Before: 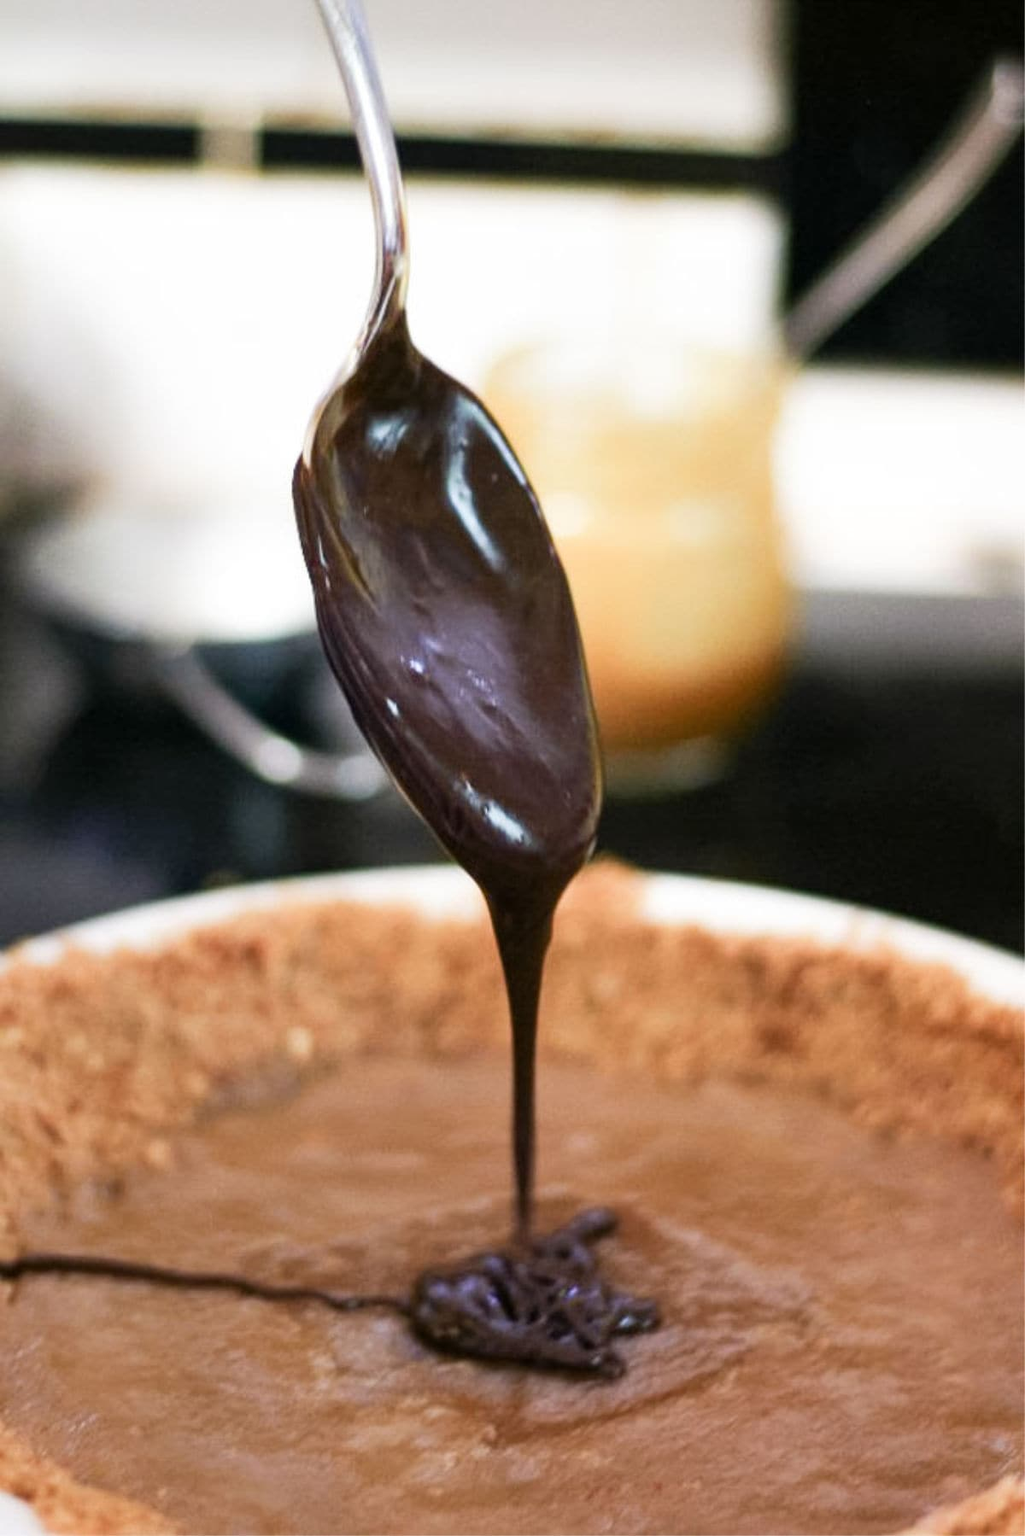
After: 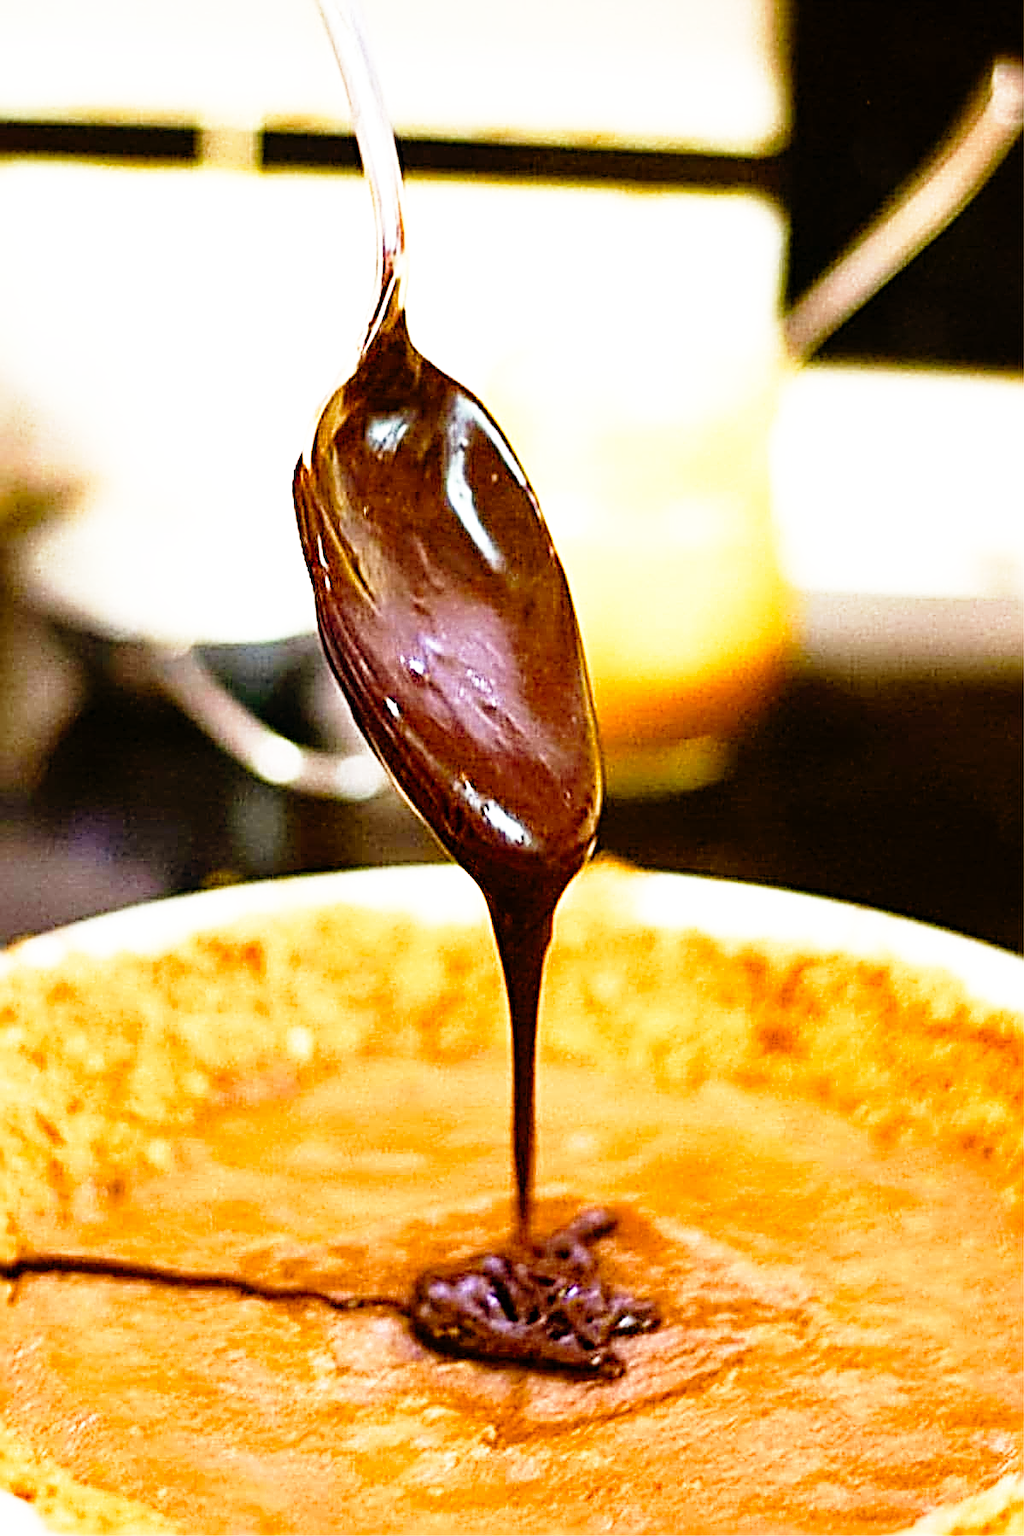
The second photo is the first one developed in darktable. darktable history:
sharpen: radius 3.142, amount 1.727
color balance rgb: power › luminance 9.81%, power › chroma 2.825%, power › hue 58.71°, perceptual saturation grading › global saturation 20%, perceptual saturation grading › highlights -25.171%, perceptual saturation grading › shadows 24.898%, global vibrance 30.224%, contrast 10.358%
base curve: curves: ch0 [(0, 0) (0.012, 0.01) (0.073, 0.168) (0.31, 0.711) (0.645, 0.957) (1, 1)], preserve colors none
